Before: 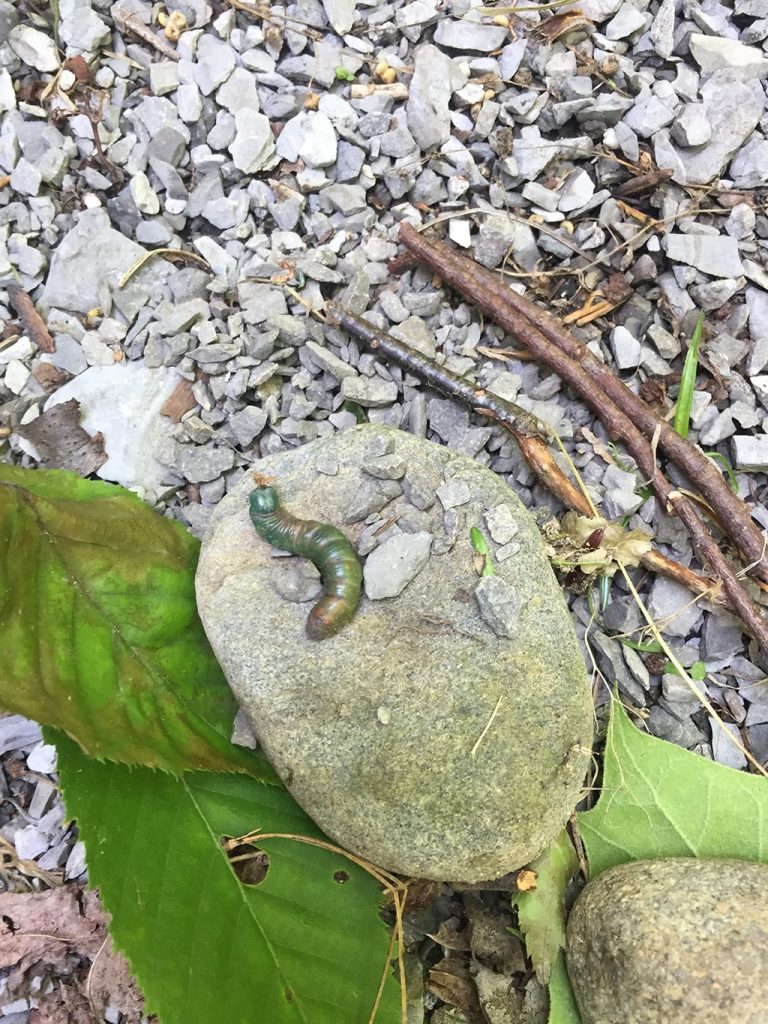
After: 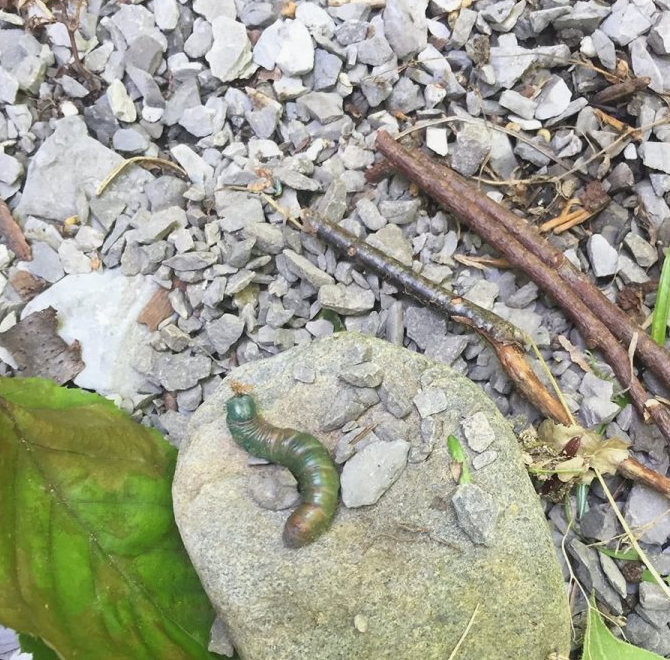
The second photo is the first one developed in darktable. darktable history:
contrast equalizer: octaves 7, y [[0.6 ×6], [0.55 ×6], [0 ×6], [0 ×6], [0 ×6]], mix -0.316
crop: left 3.002%, top 8.992%, right 9.64%, bottom 26.51%
